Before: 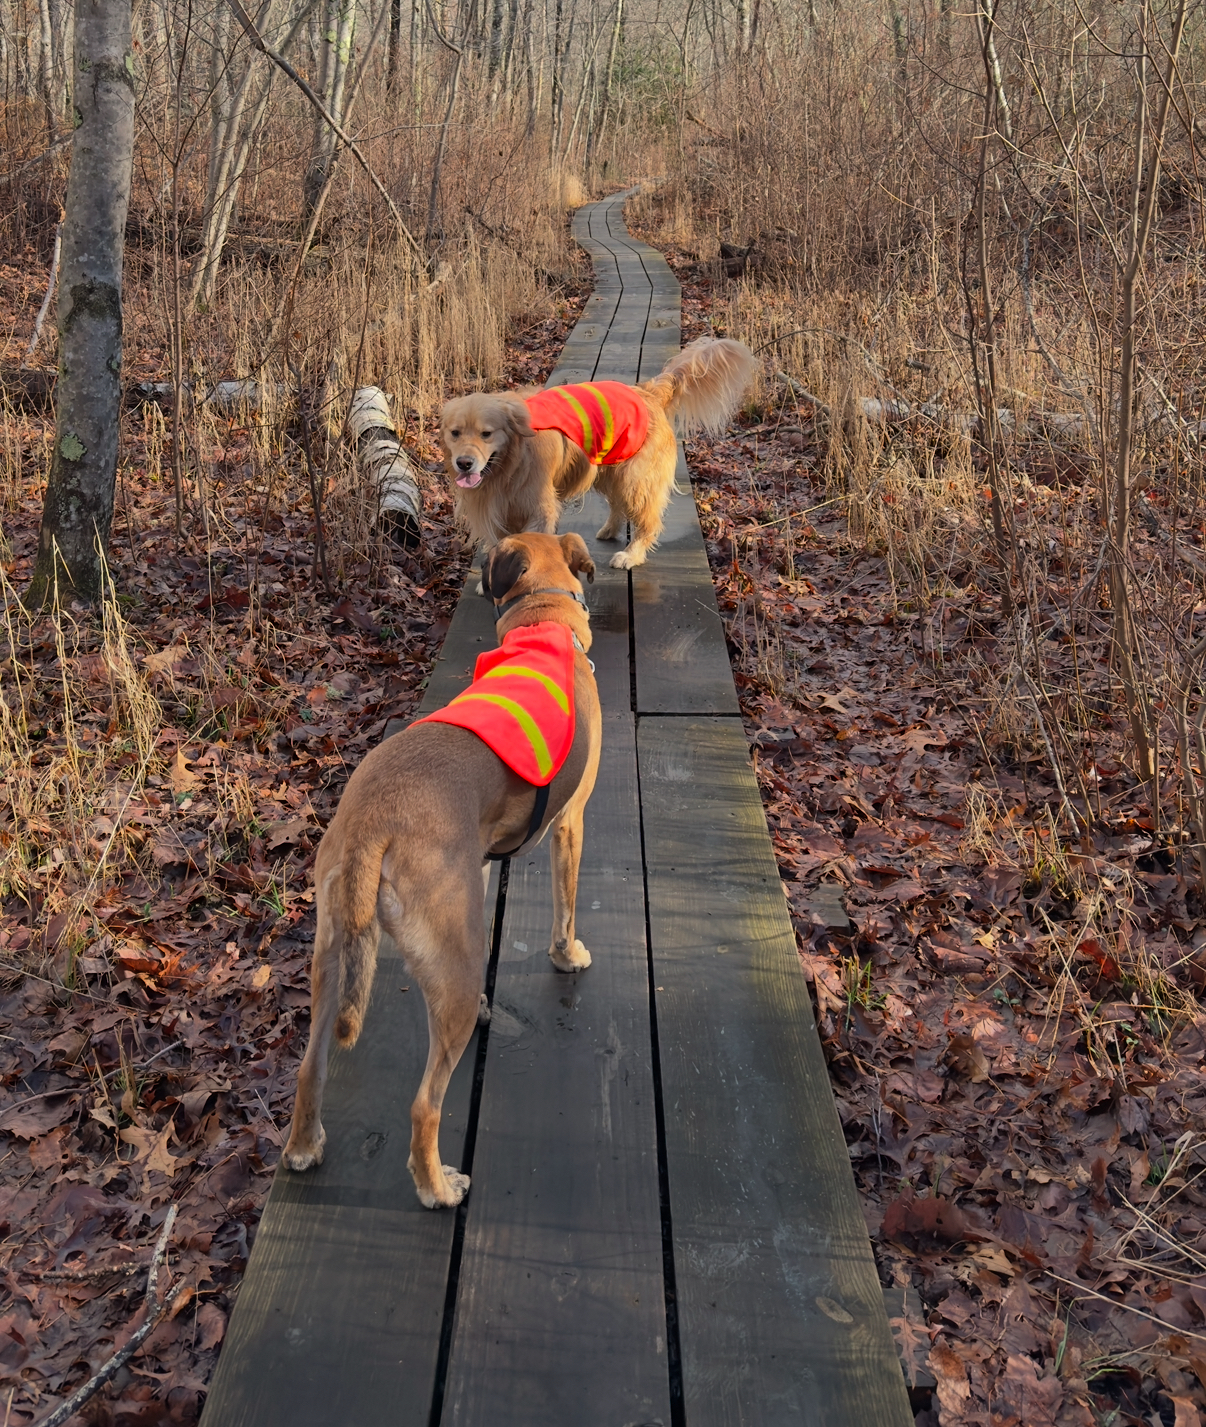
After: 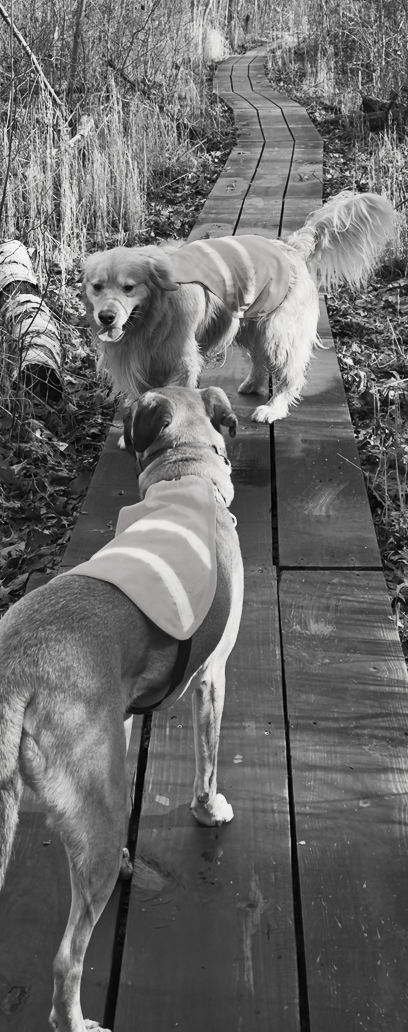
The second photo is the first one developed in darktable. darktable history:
exposure: exposure -0.586 EV, compensate exposure bias true, compensate highlight preservation false
crop and rotate: left 29.773%, top 10.281%, right 36.376%, bottom 17.343%
contrast brightness saturation: contrast 0.543, brightness 0.487, saturation -0.986
